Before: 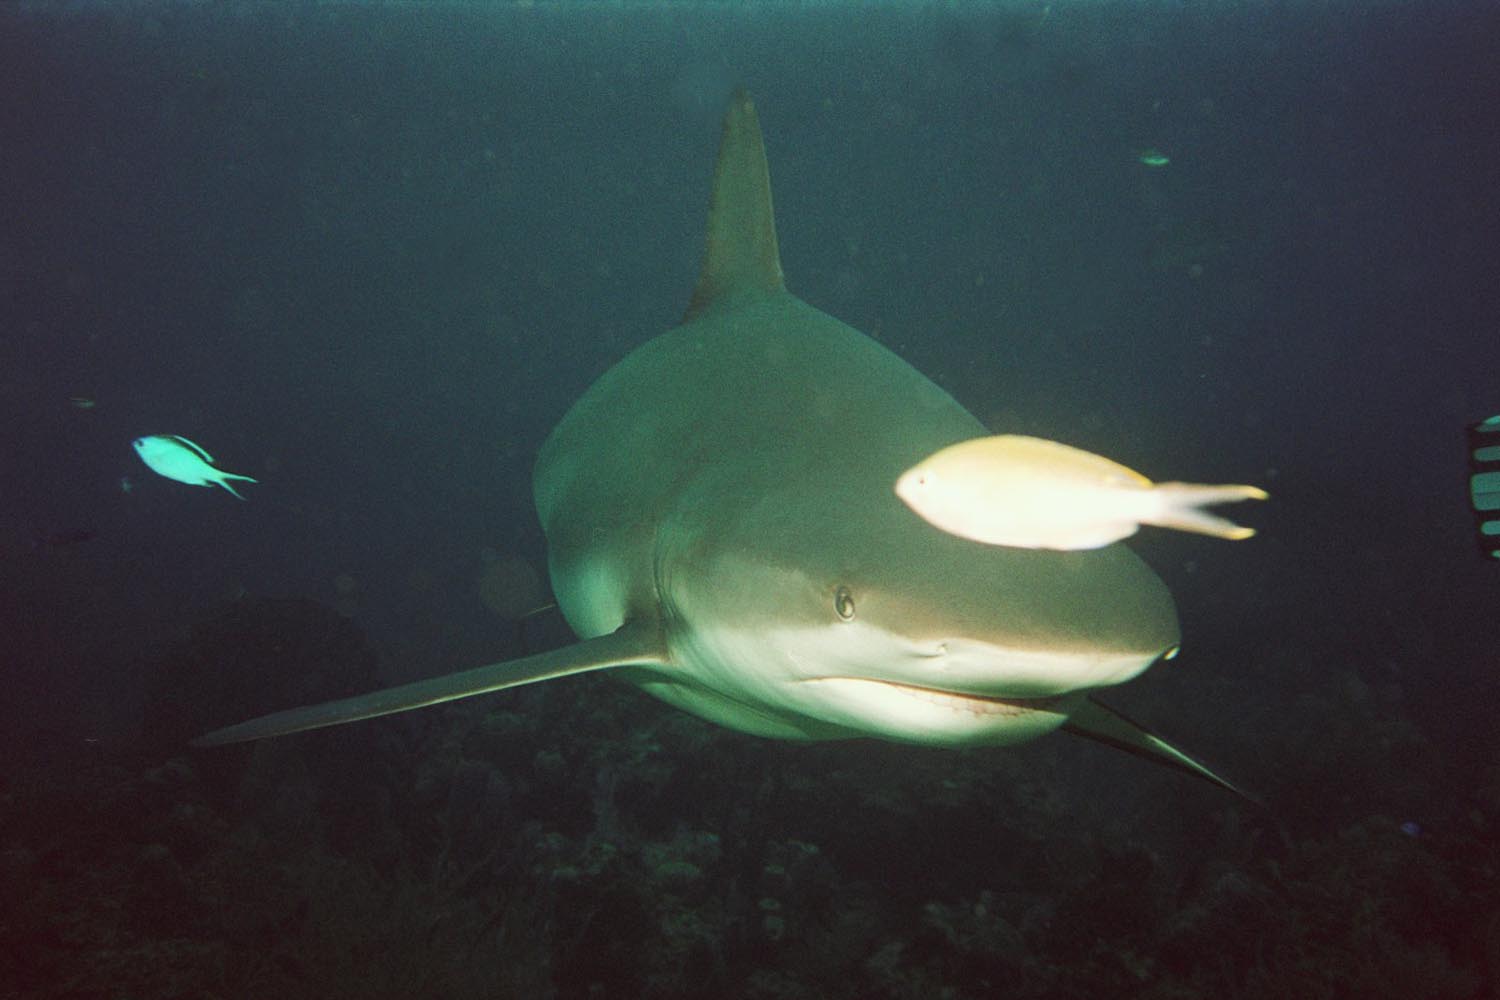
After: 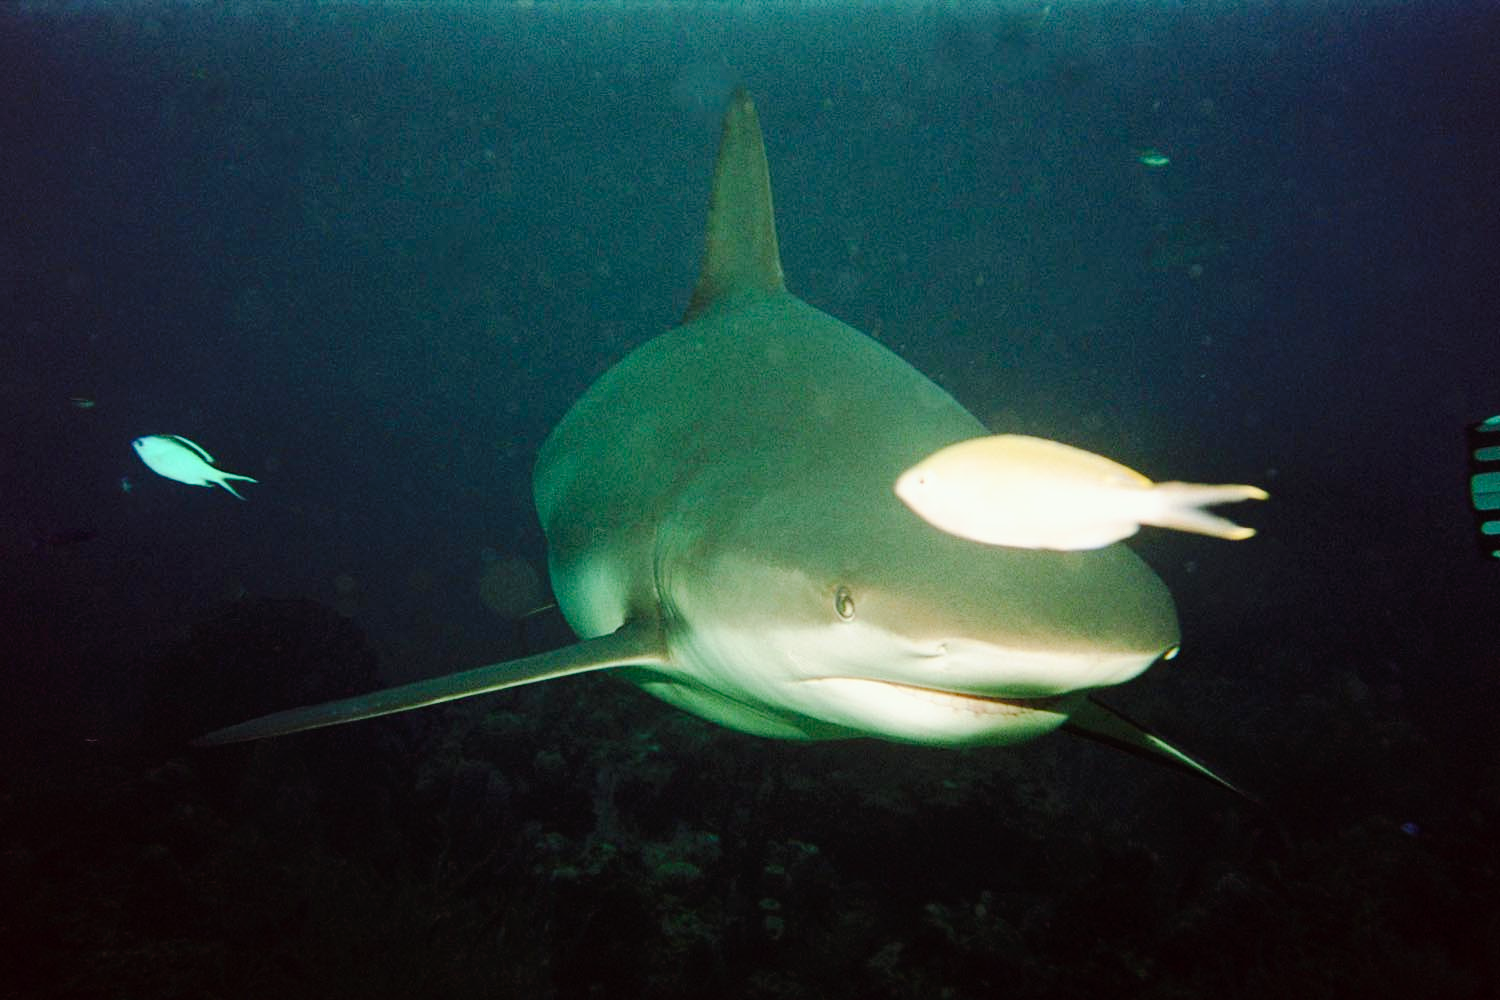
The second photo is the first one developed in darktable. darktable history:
tone curve: curves: ch0 [(0, 0) (0.003, 0) (0.011, 0.001) (0.025, 0.003) (0.044, 0.005) (0.069, 0.012) (0.1, 0.023) (0.136, 0.039) (0.177, 0.088) (0.224, 0.15) (0.277, 0.24) (0.335, 0.337) (0.399, 0.437) (0.468, 0.535) (0.543, 0.629) (0.623, 0.71) (0.709, 0.782) (0.801, 0.856) (0.898, 0.94) (1, 1)], preserve colors none
exposure: exposure -0.012 EV, compensate highlight preservation false
